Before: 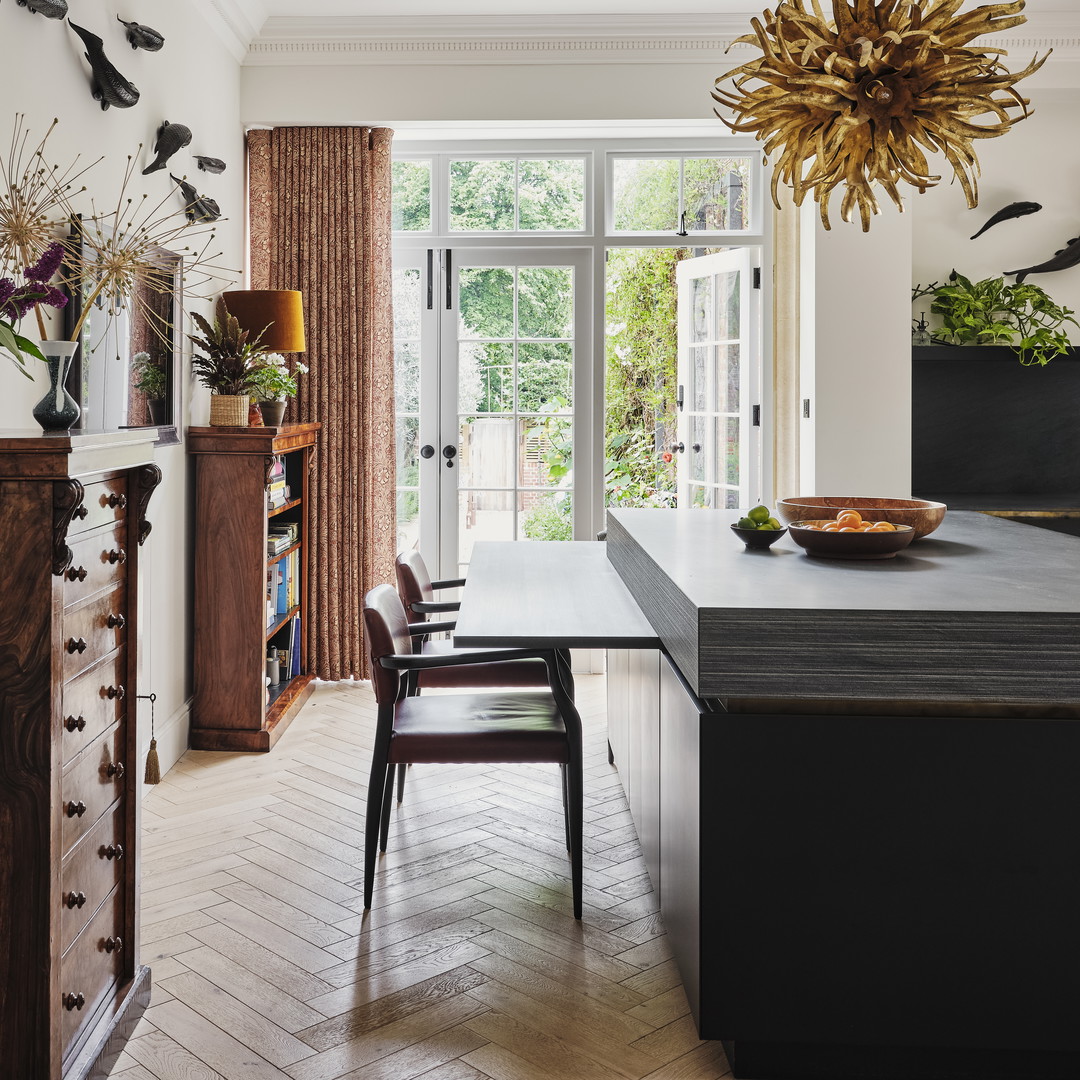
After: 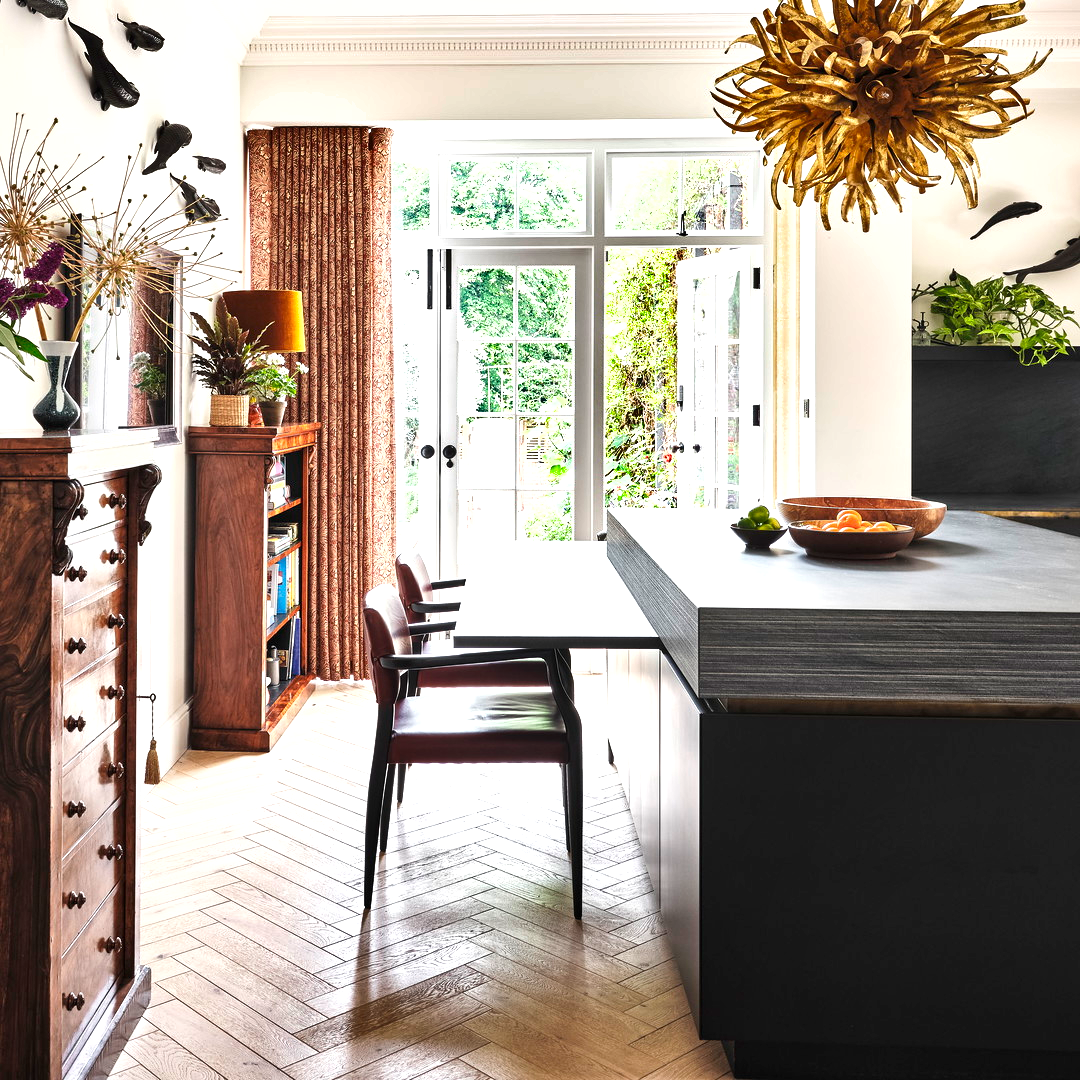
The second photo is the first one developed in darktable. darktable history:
exposure: exposure 0.947 EV, compensate exposure bias true, compensate highlight preservation false
shadows and highlights: shadows 25.75, highlights -48.12, soften with gaussian
contrast equalizer: octaves 7, y [[0.5 ×6], [0.5 ×6], [0.5, 0.5, 0.501, 0.545, 0.707, 0.863], [0 ×6], [0 ×6]], mix 0.135
